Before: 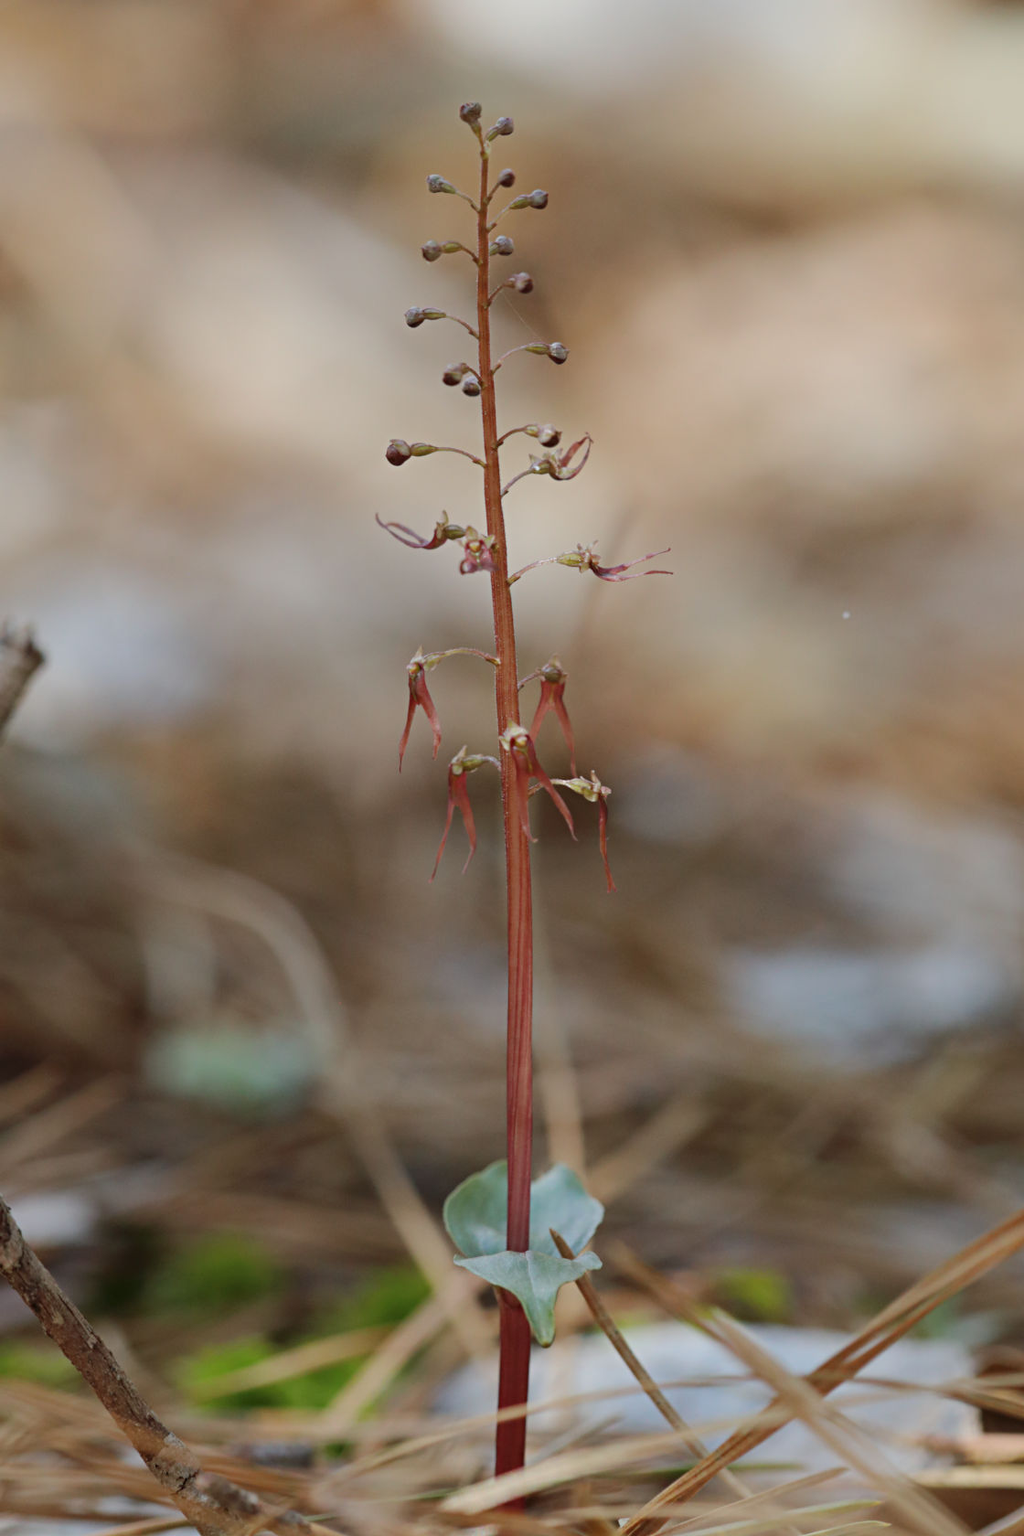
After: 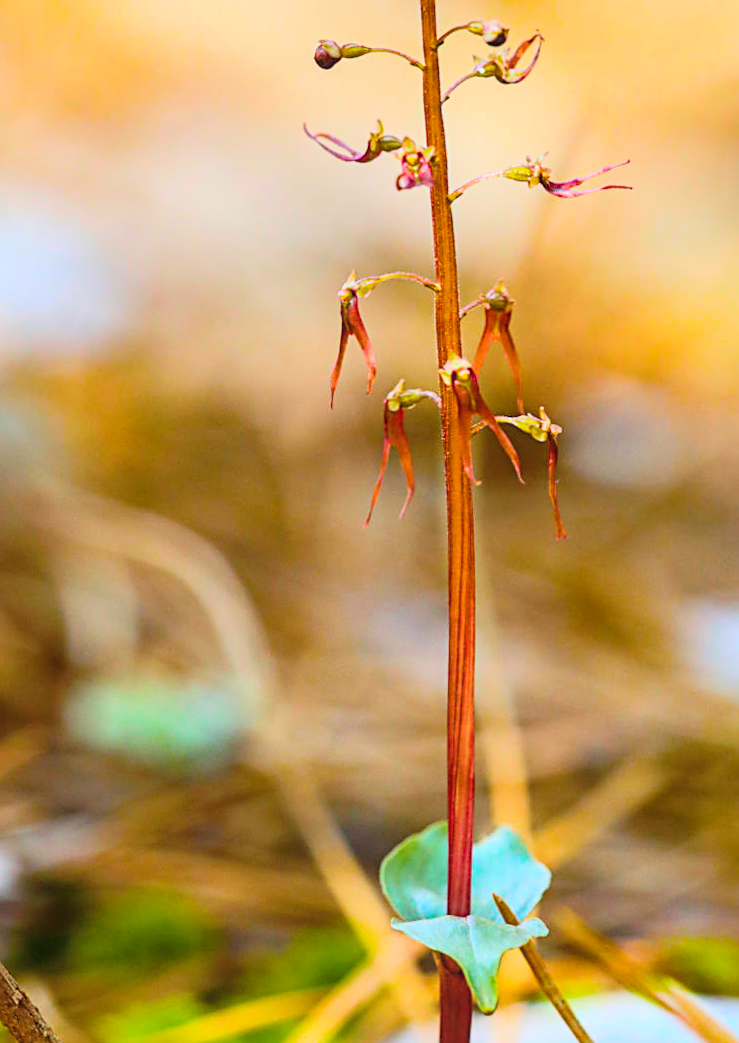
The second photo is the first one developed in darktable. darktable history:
global tonemap: drago (0.7, 100)
contrast brightness saturation: contrast 0.24, brightness 0.09
rotate and perspective: rotation 0.074°, lens shift (vertical) 0.096, lens shift (horizontal) -0.041, crop left 0.043, crop right 0.952, crop top 0.024, crop bottom 0.979
sharpen: on, module defaults
crop: left 6.488%, top 27.668%, right 24.183%, bottom 8.656%
color balance rgb: linear chroma grading › global chroma 20%, perceptual saturation grading › global saturation 65%, perceptual saturation grading › highlights 50%, perceptual saturation grading › shadows 30%, perceptual brilliance grading › global brilliance 12%, perceptual brilliance grading › highlights 15%, global vibrance 20%
local contrast: on, module defaults
